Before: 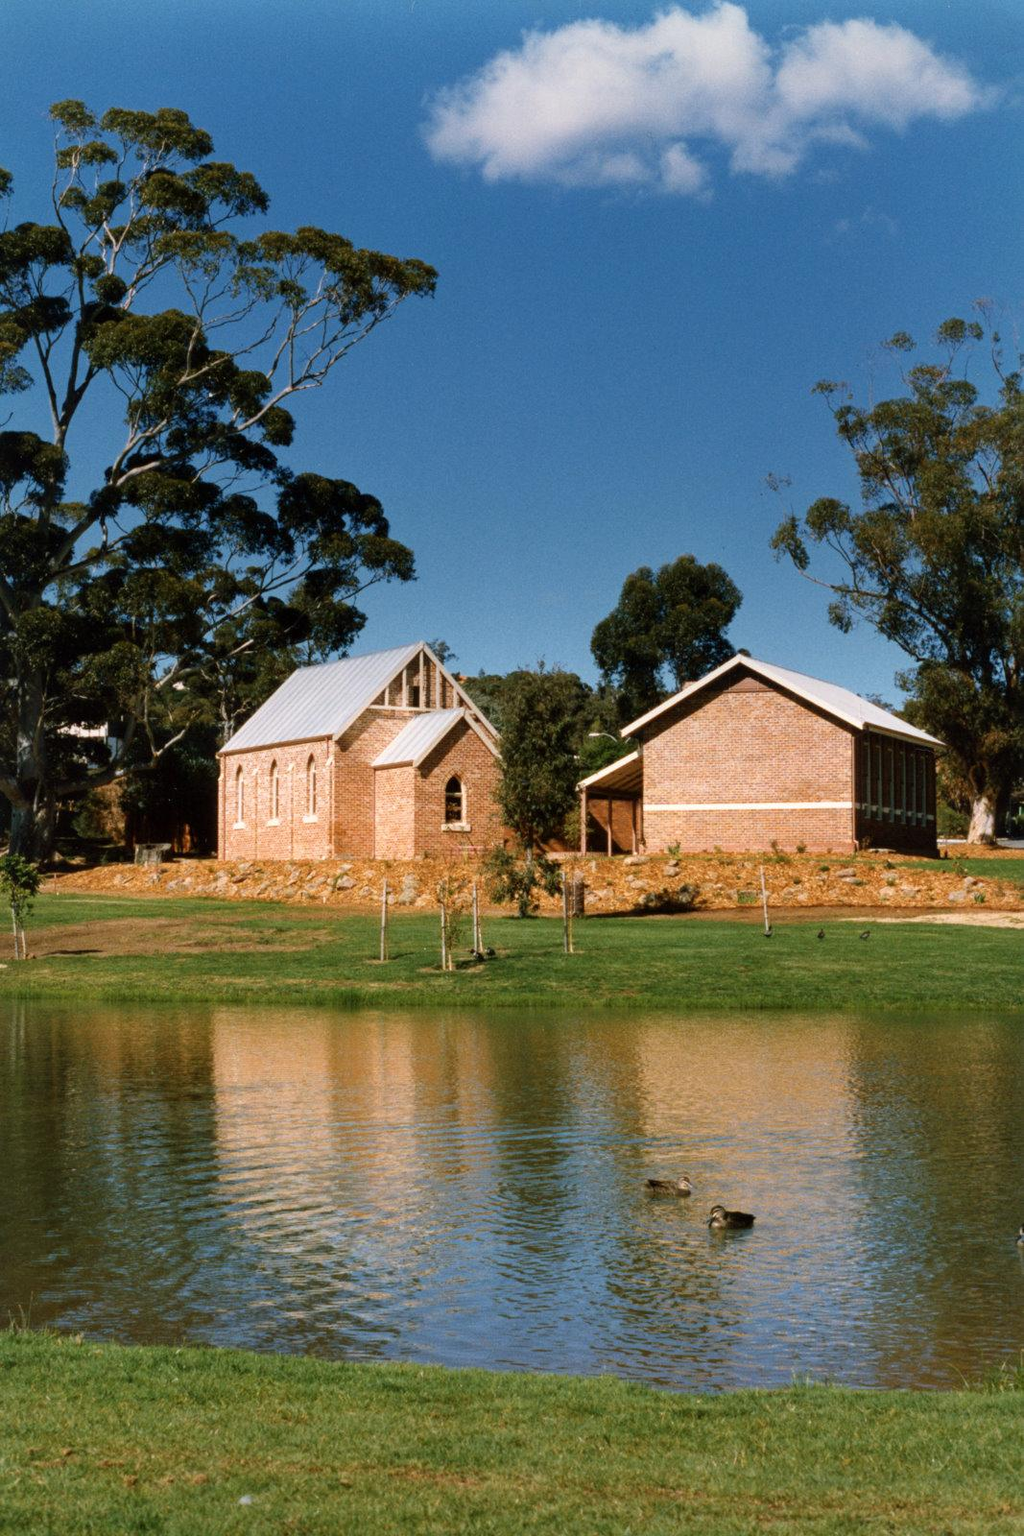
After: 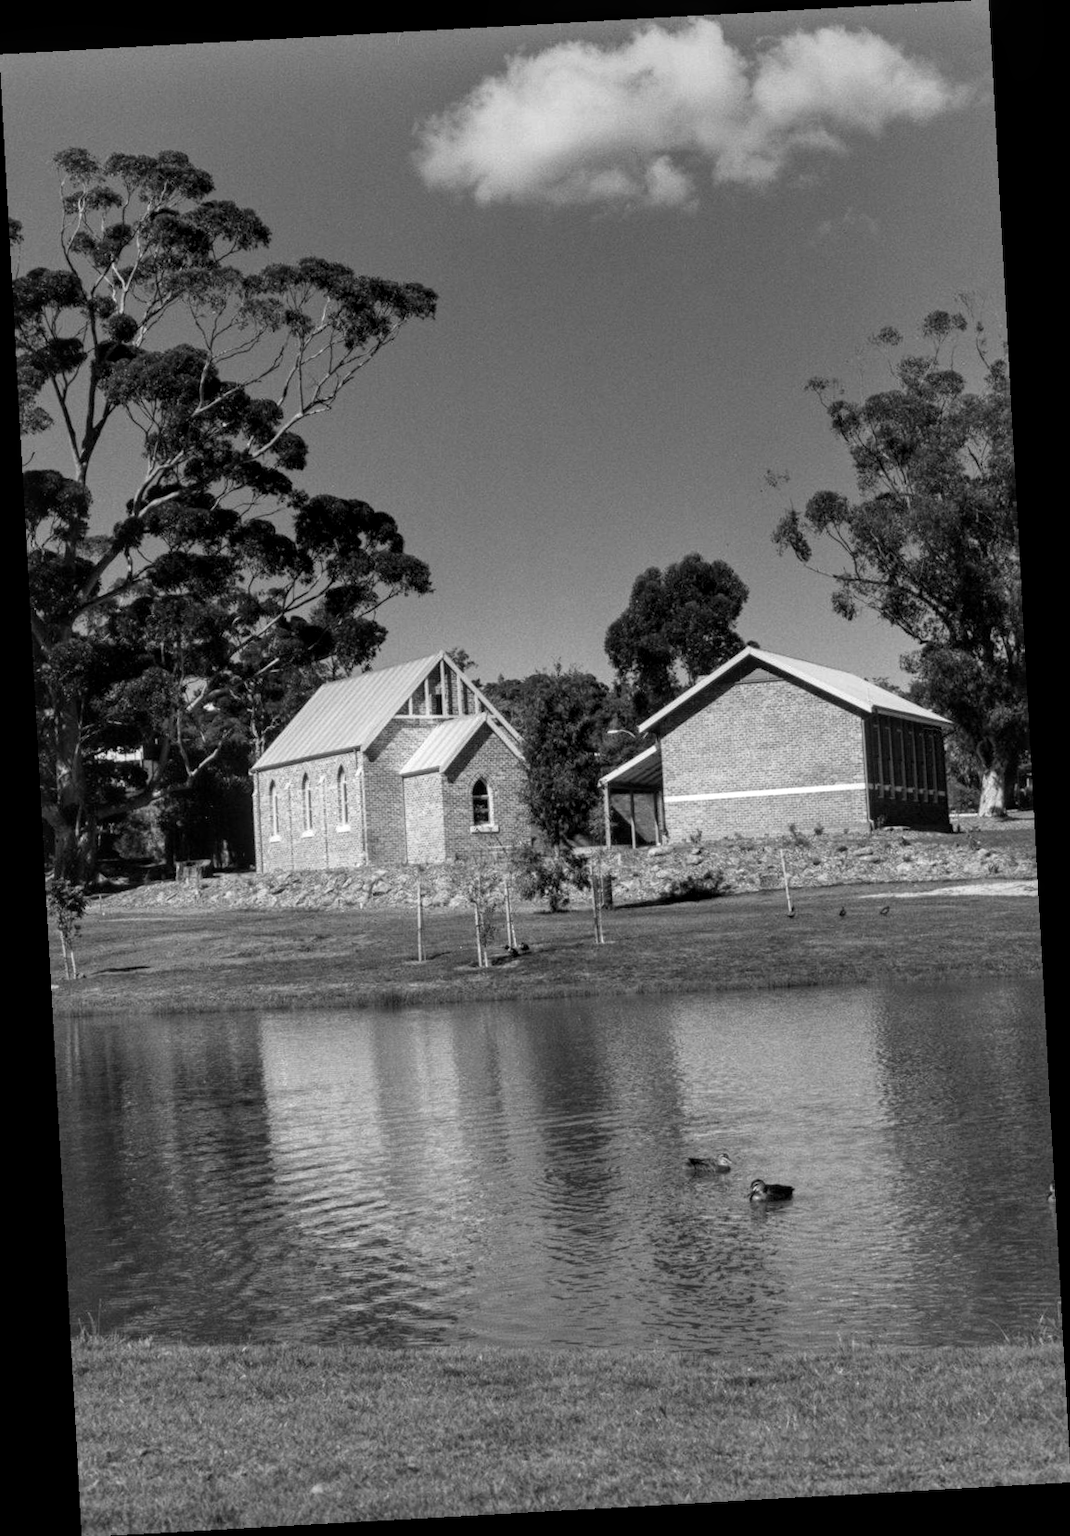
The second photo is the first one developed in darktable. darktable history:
color correction: highlights a* -6.69, highlights b* 0.49
rotate and perspective: rotation -3.18°, automatic cropping off
monochrome: on, module defaults
local contrast: on, module defaults
